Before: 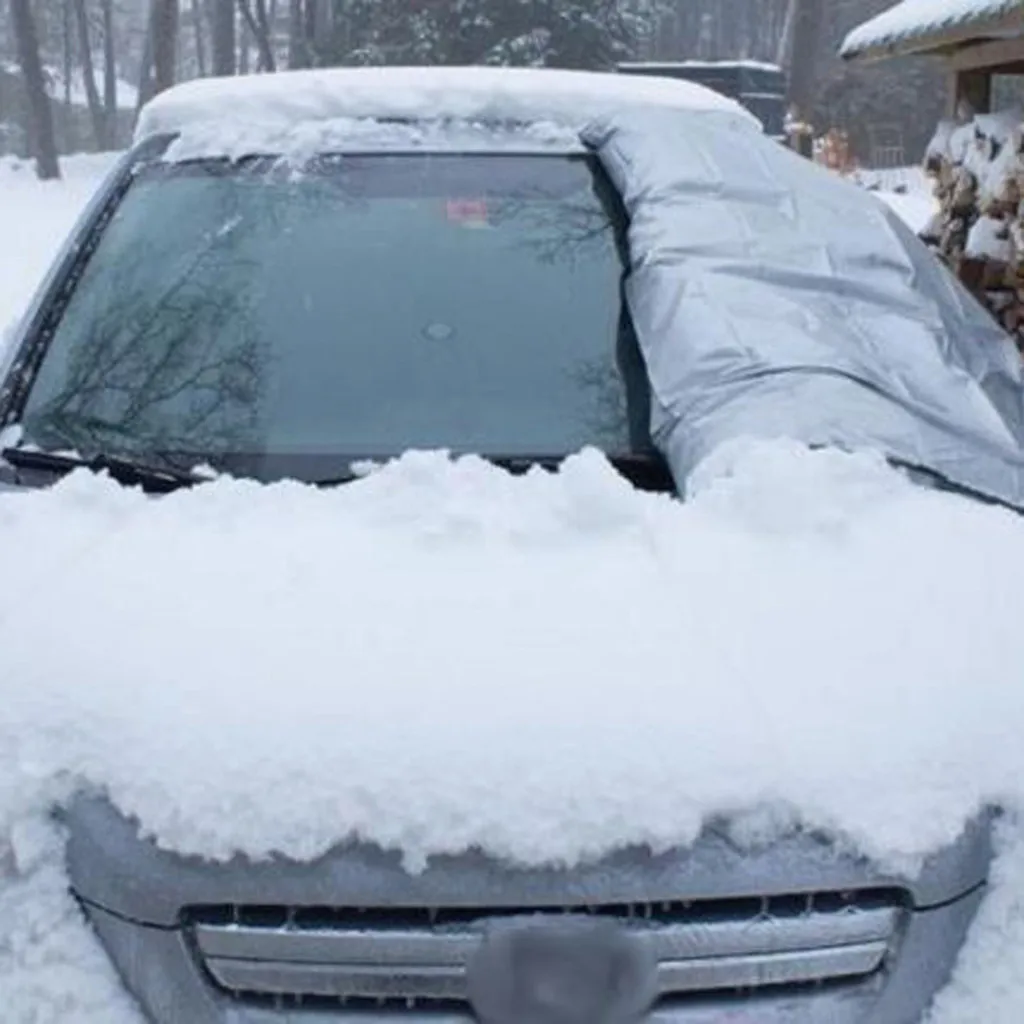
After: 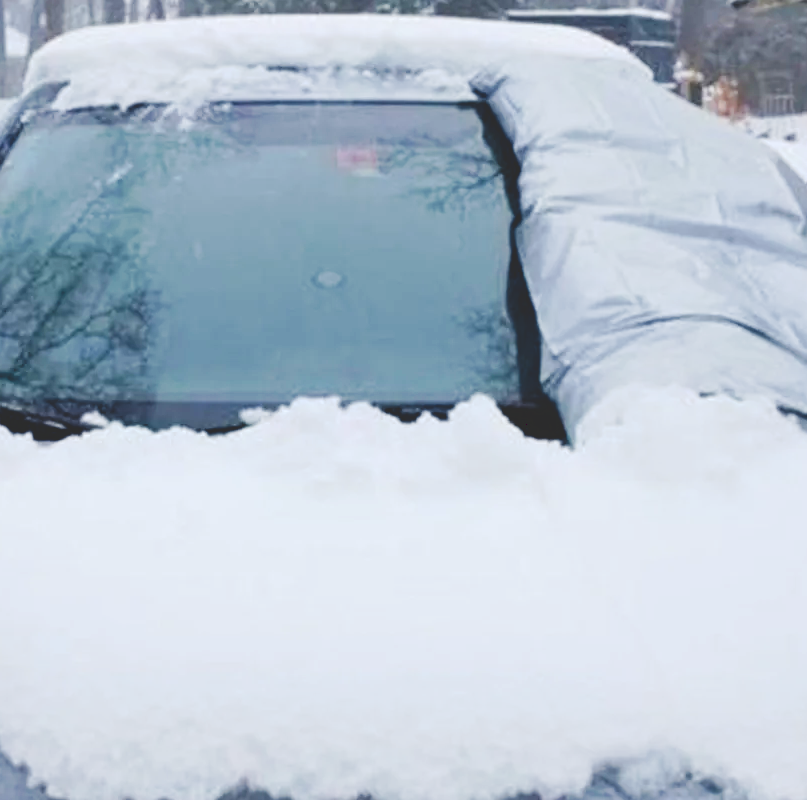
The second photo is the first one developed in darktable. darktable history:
crop and rotate: left 10.77%, top 5.1%, right 10.41%, bottom 16.76%
tone curve: curves: ch0 [(0, 0) (0.003, 0.178) (0.011, 0.177) (0.025, 0.177) (0.044, 0.178) (0.069, 0.178) (0.1, 0.18) (0.136, 0.183) (0.177, 0.199) (0.224, 0.227) (0.277, 0.278) (0.335, 0.357) (0.399, 0.449) (0.468, 0.546) (0.543, 0.65) (0.623, 0.724) (0.709, 0.804) (0.801, 0.868) (0.898, 0.921) (1, 1)], preserve colors none
